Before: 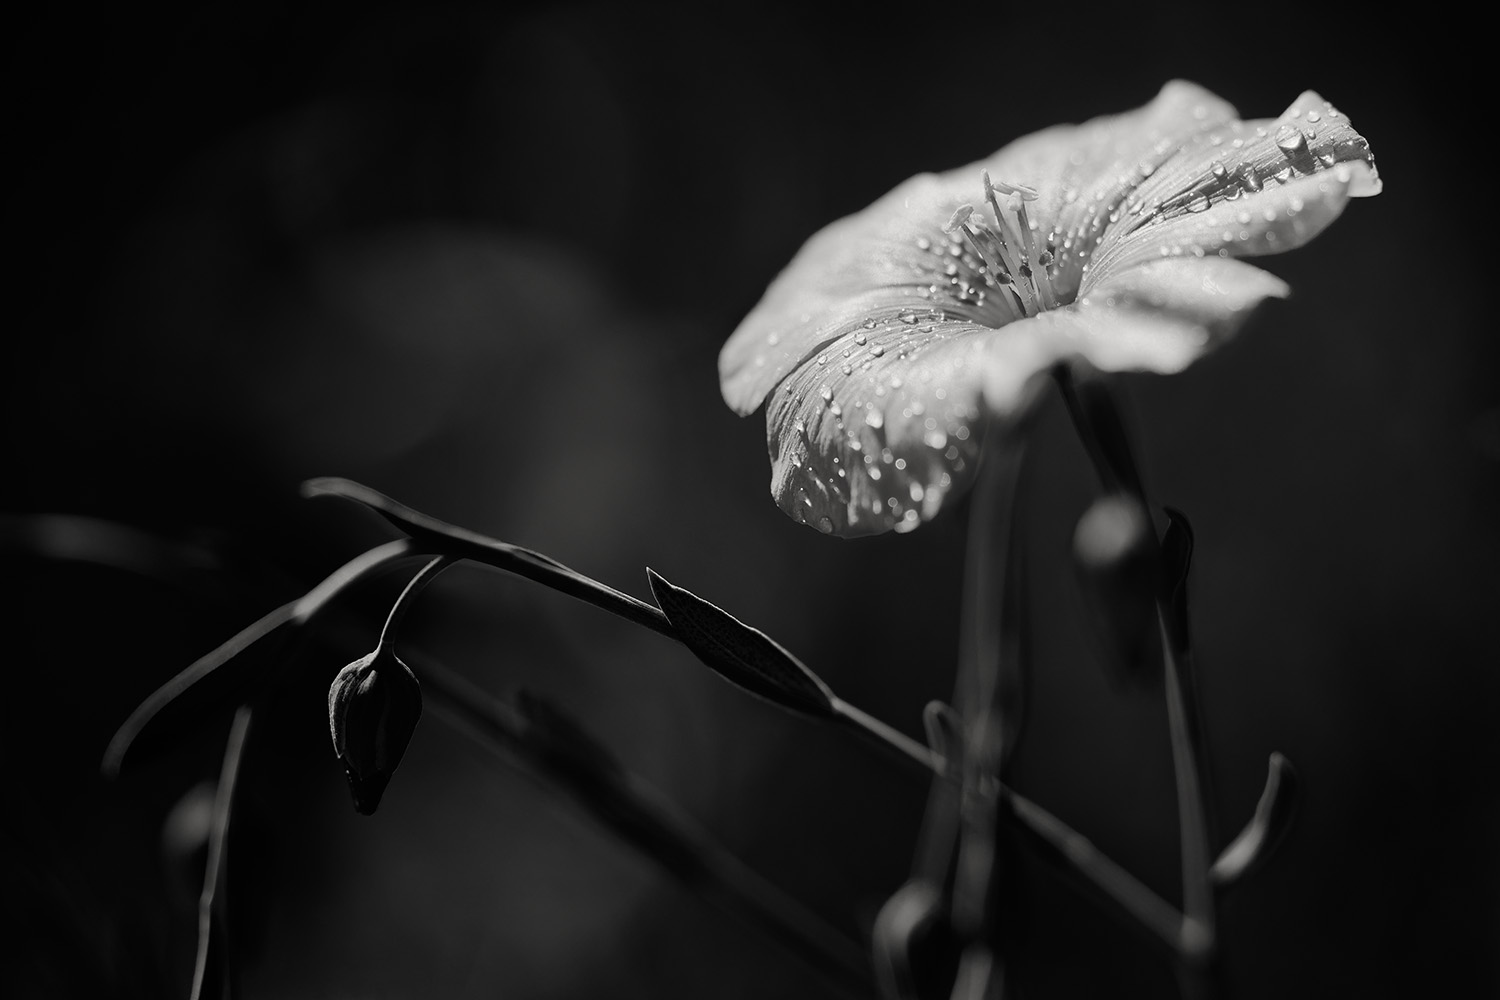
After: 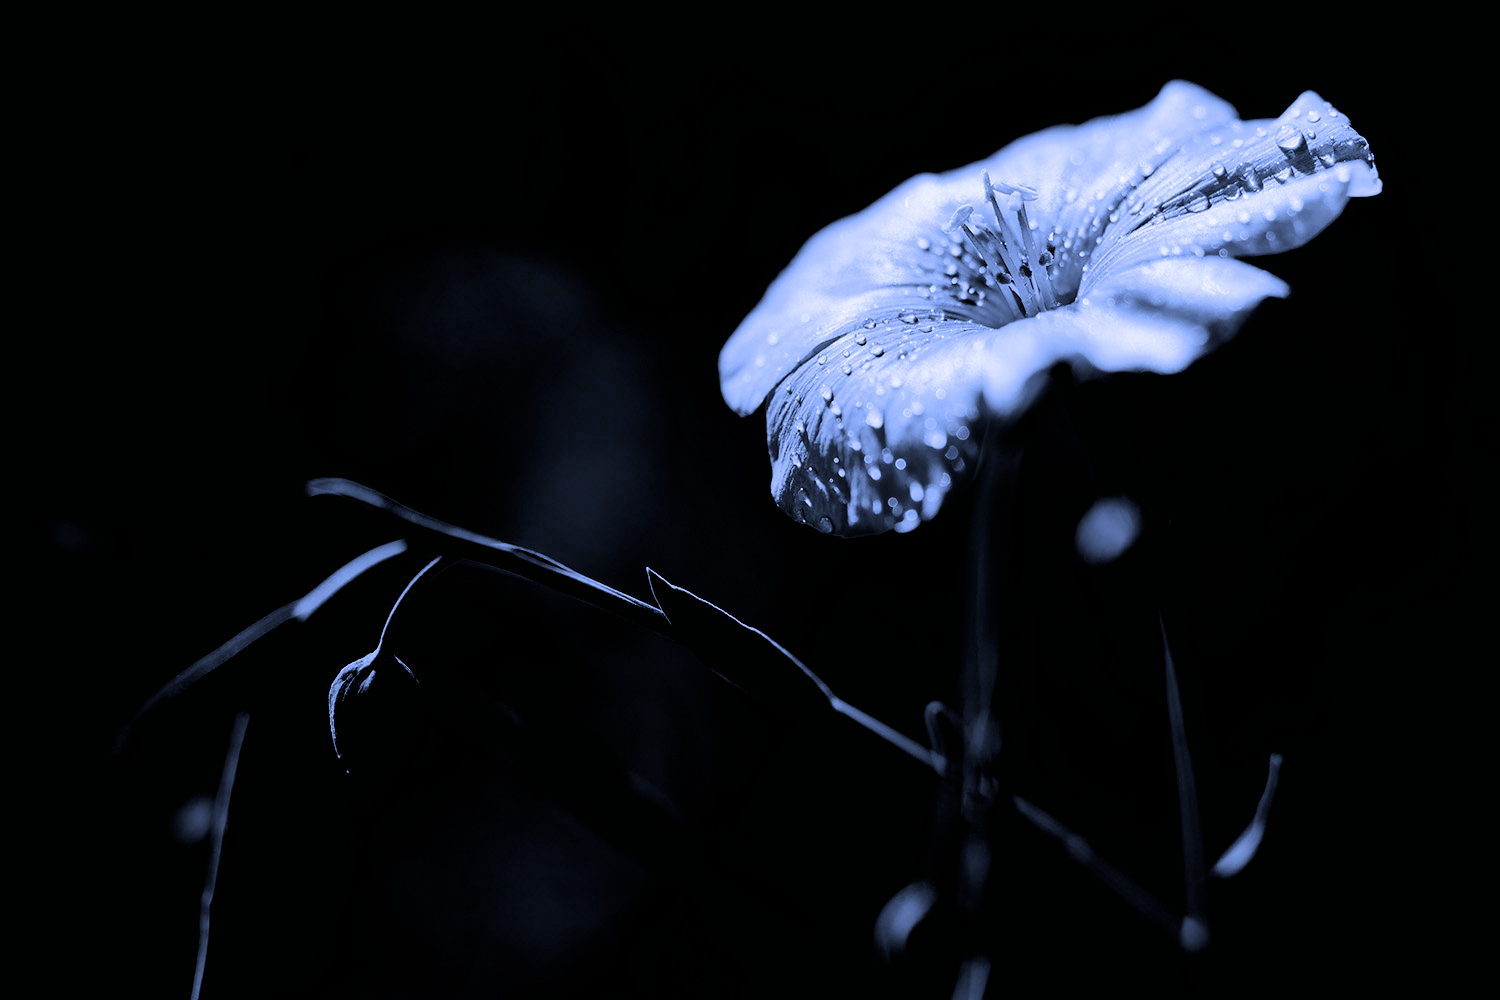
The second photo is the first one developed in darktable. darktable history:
filmic rgb: black relative exposure -4 EV, white relative exposure 3 EV, hardness 3.02, contrast 1.5
white balance: red 0.766, blue 1.537
haze removal: compatibility mode true, adaptive false
